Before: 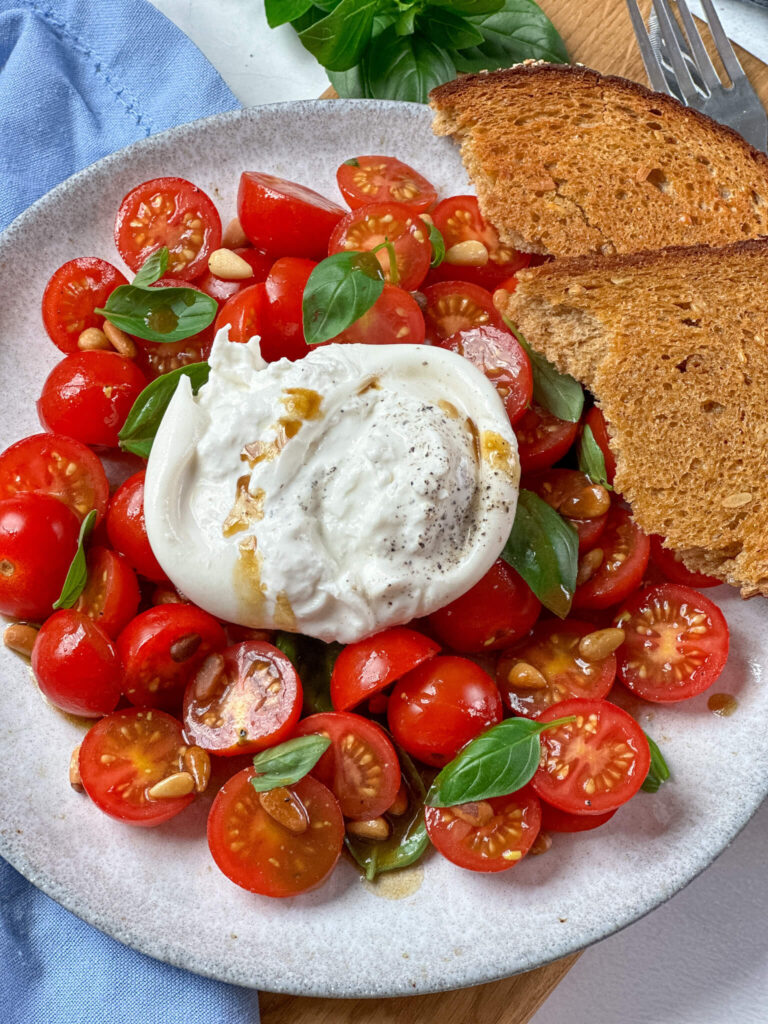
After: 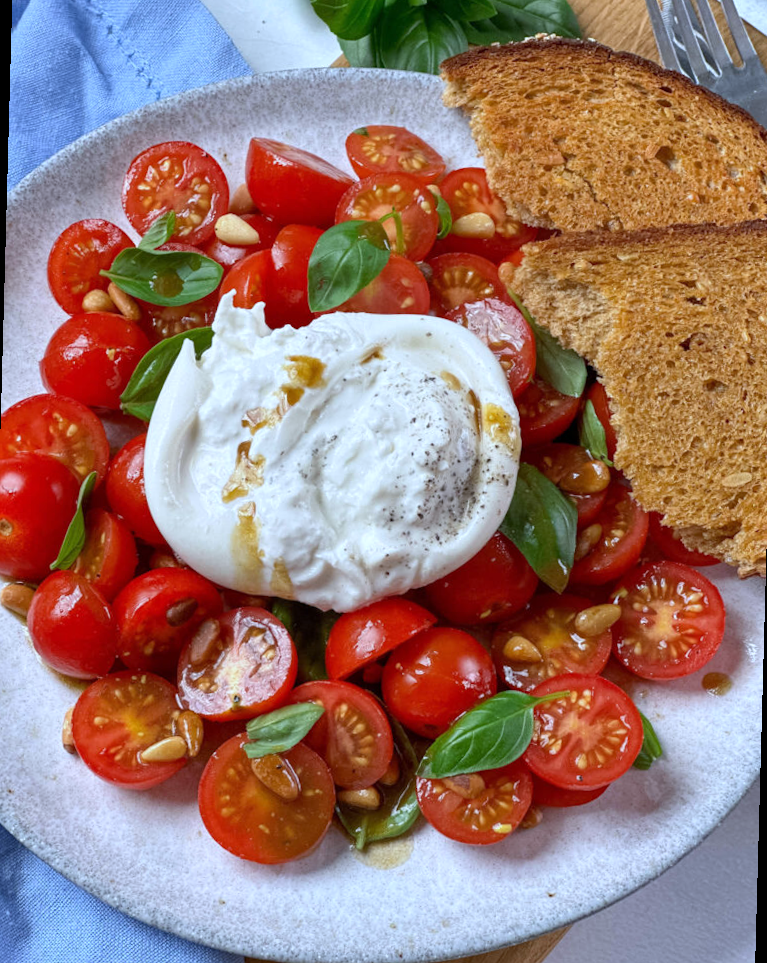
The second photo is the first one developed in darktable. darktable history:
white balance: red 0.931, blue 1.11
rotate and perspective: rotation 1.57°, crop left 0.018, crop right 0.982, crop top 0.039, crop bottom 0.961
